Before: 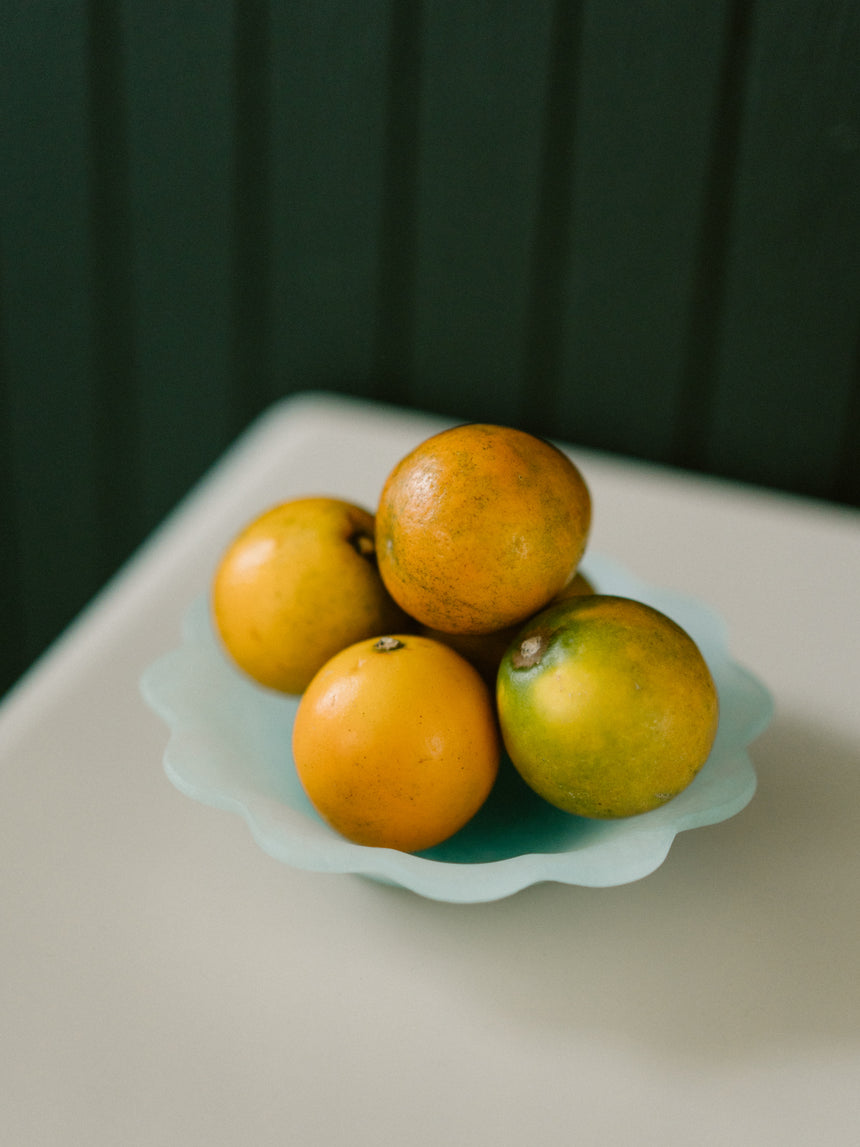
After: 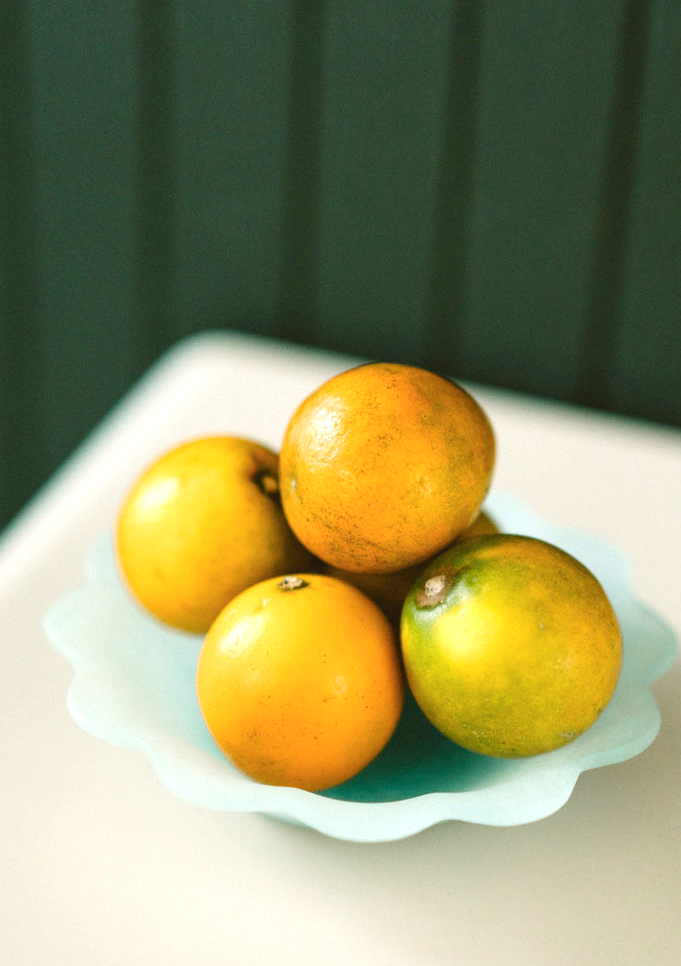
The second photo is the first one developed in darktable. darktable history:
color balance rgb: contrast -10%
exposure: black level correction 0, exposure 1.173 EV, compensate exposure bias true, compensate highlight preservation false
crop: left 11.225%, top 5.381%, right 9.565%, bottom 10.314%
